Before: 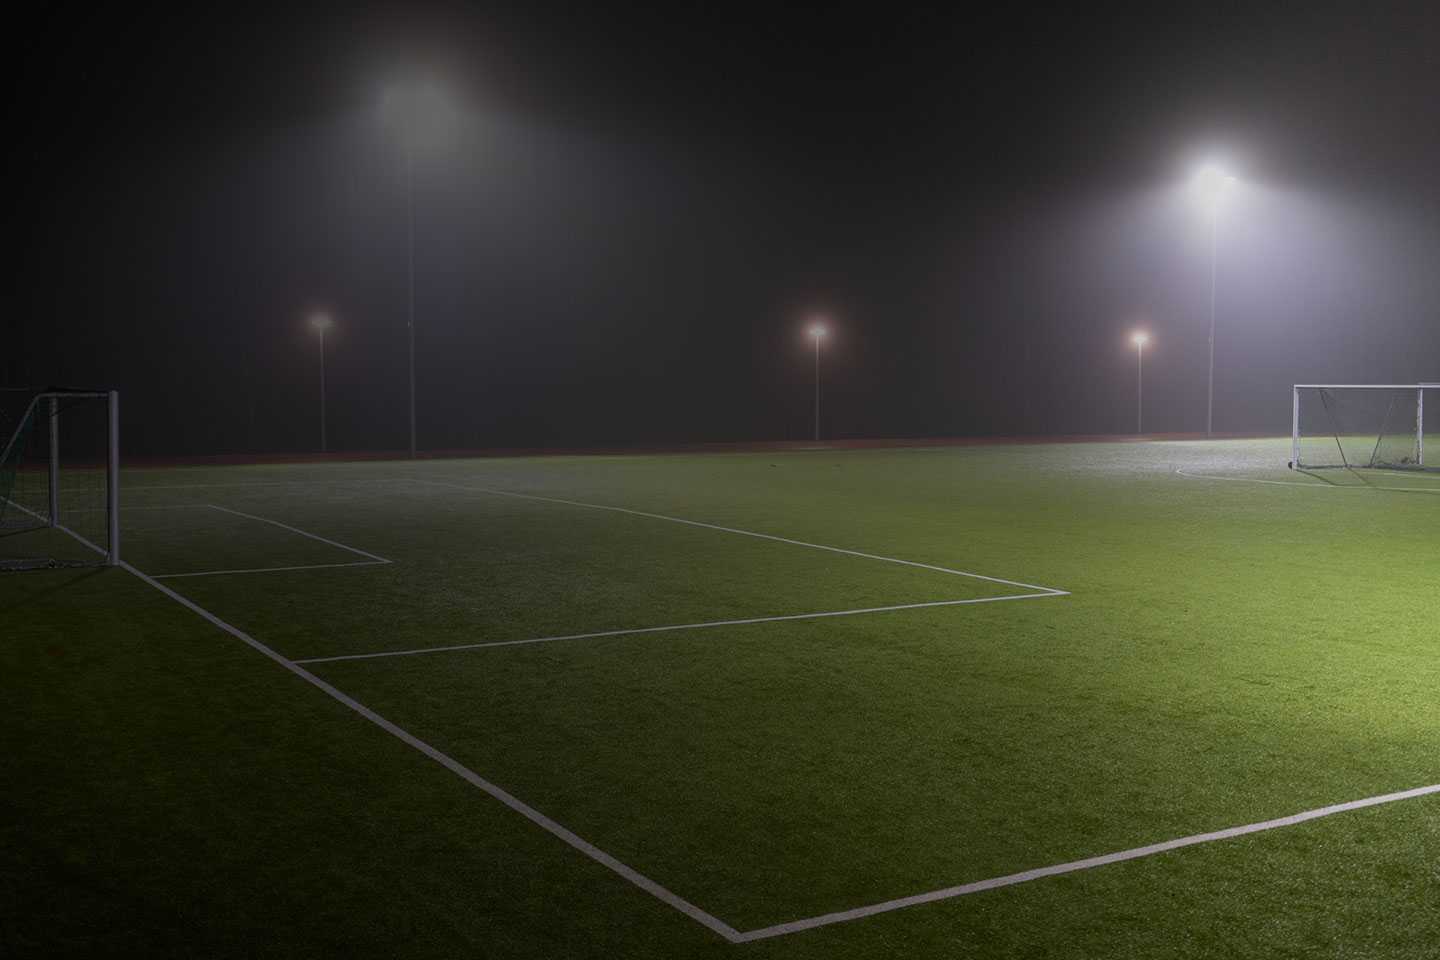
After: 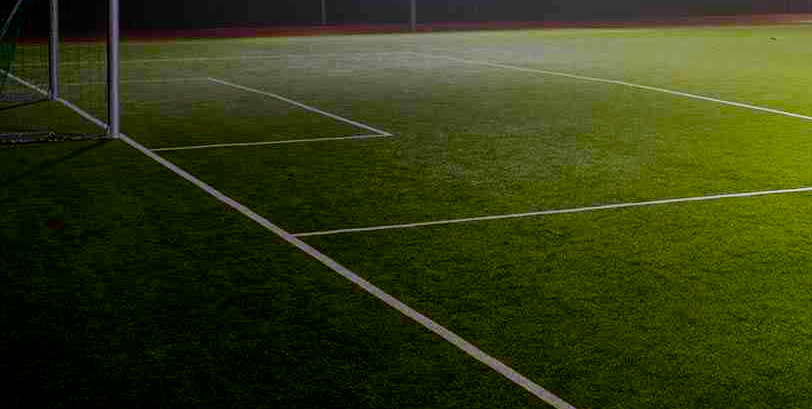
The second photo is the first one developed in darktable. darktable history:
color balance rgb: perceptual saturation grading › global saturation 20%, perceptual saturation grading › highlights -50%, perceptual saturation grading › shadows 30%, perceptual brilliance grading › global brilliance 10%, perceptual brilliance grading › shadows 15%
crop: top 44.483%, right 43.593%, bottom 12.892%
filmic rgb: middle gray luminance 8.8%, black relative exposure -6.3 EV, white relative exposure 2.7 EV, threshold 6 EV, target black luminance 0%, hardness 4.74, latitude 73.47%, contrast 1.332, shadows ↔ highlights balance 10.13%, add noise in highlights 0, preserve chrominance no, color science v3 (2019), use custom middle-gray values true, iterations of high-quality reconstruction 0, contrast in highlights soft, enable highlight reconstruction true
